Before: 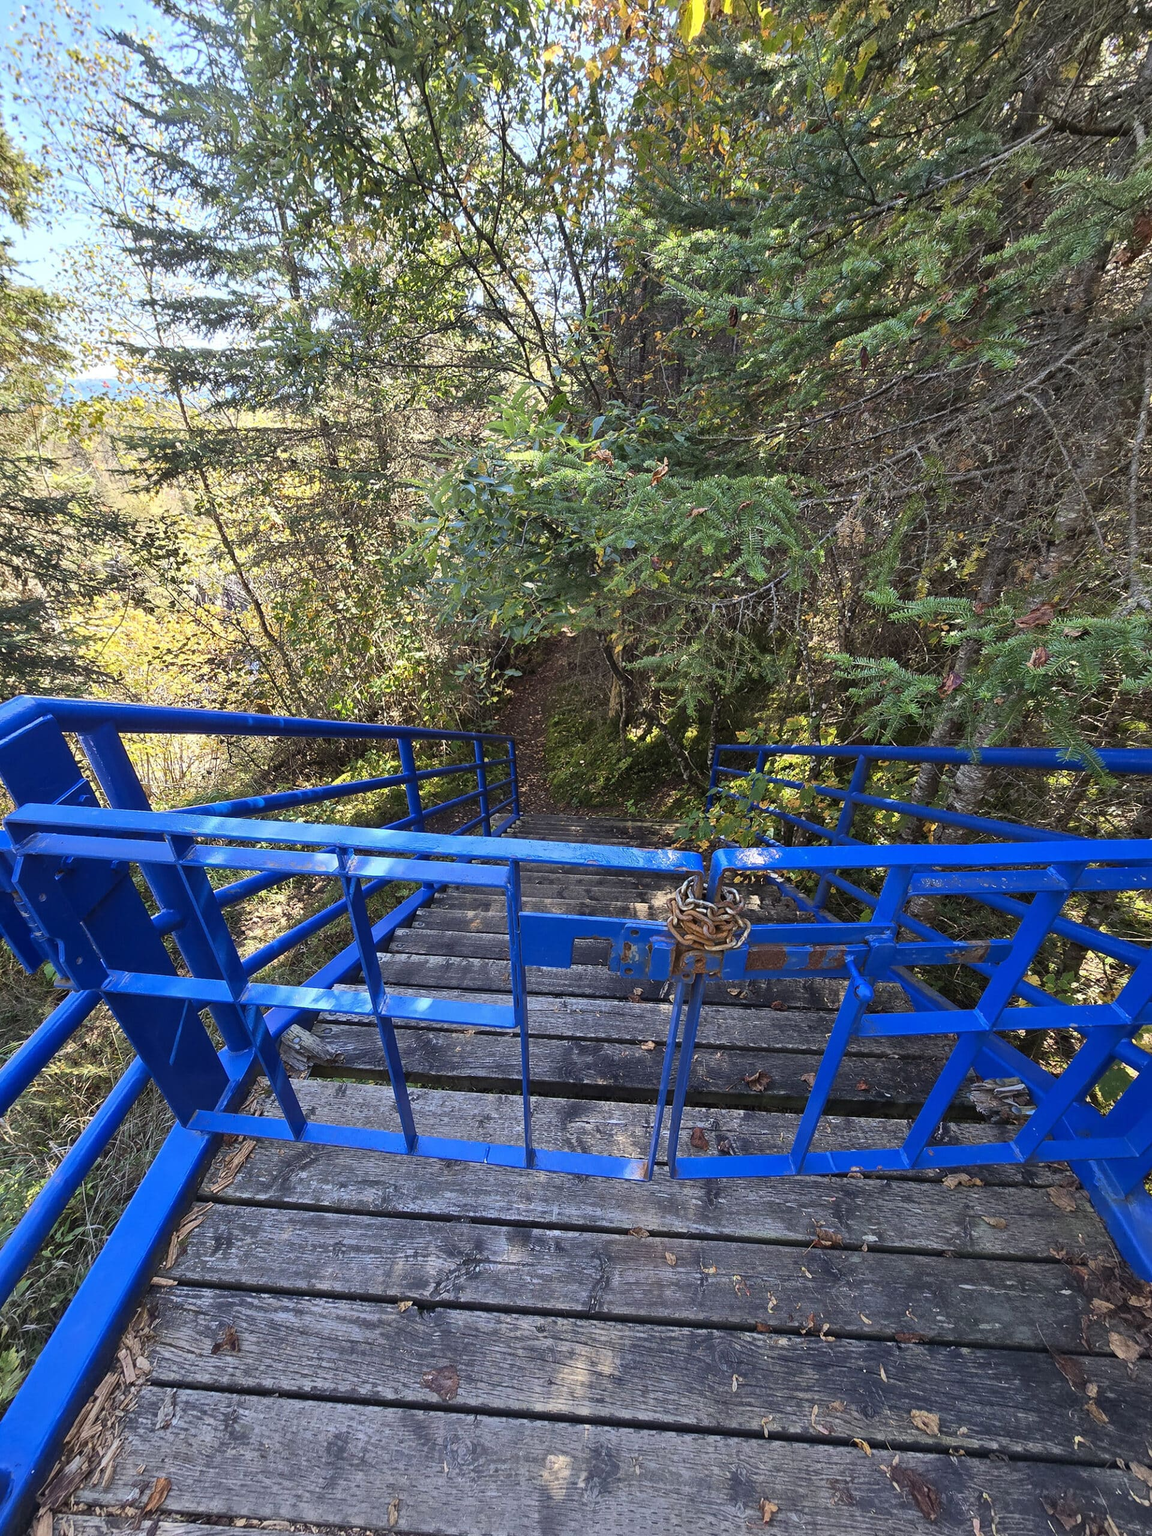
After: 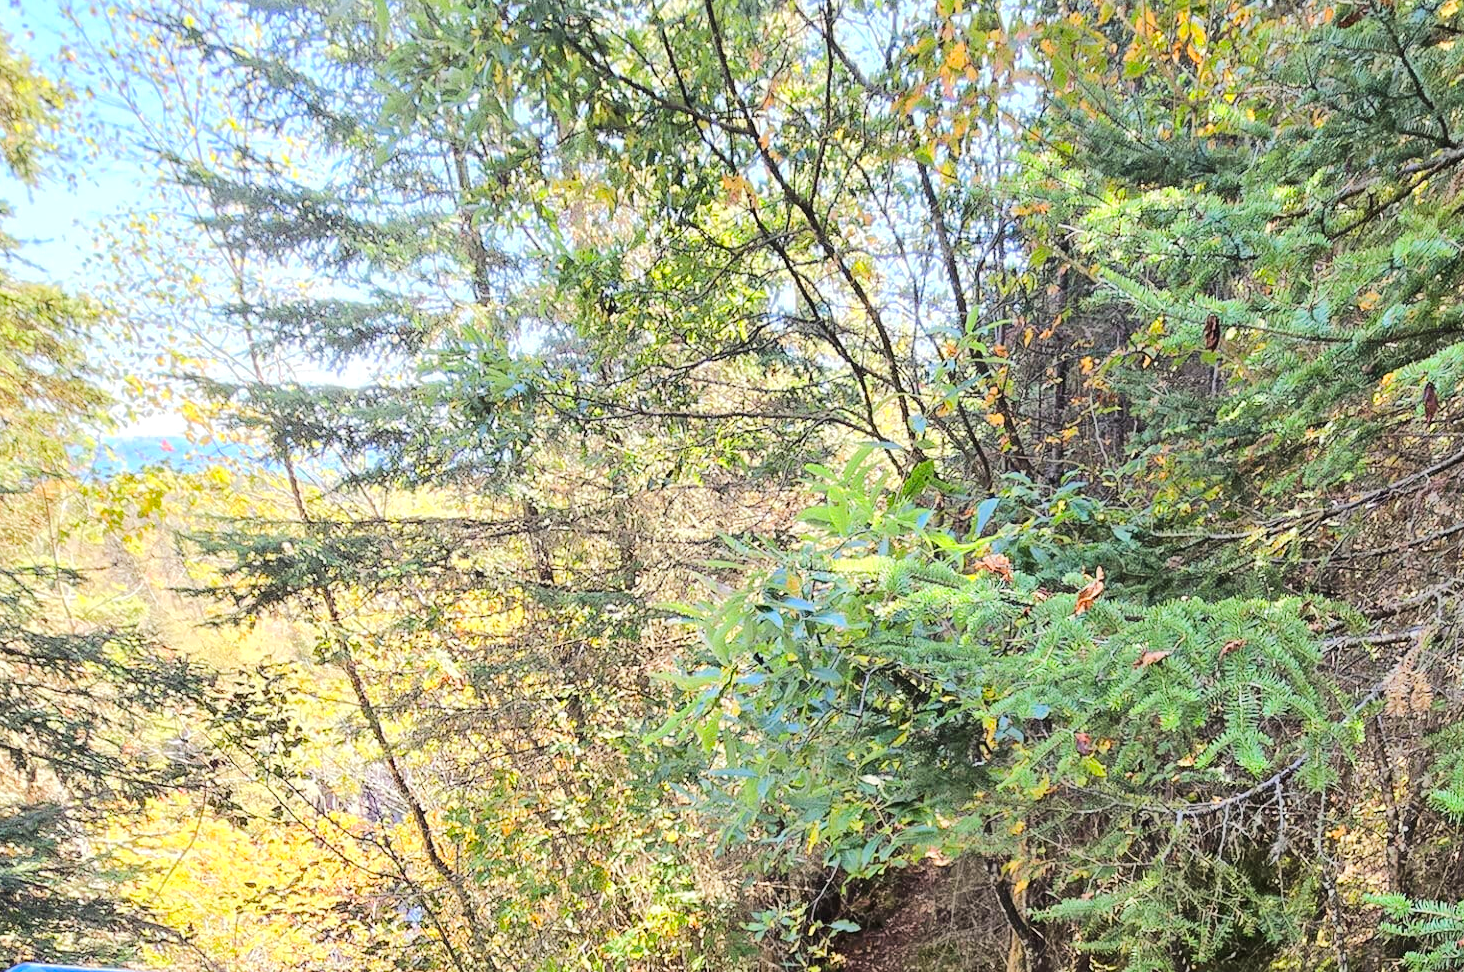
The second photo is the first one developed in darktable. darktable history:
crop: left 0.572%, top 7.634%, right 23.161%, bottom 54.377%
base curve: curves: ch0 [(0, 0) (0.262, 0.32) (0.722, 0.705) (1, 1)]
tone equalizer: -7 EV 0.159 EV, -6 EV 0.602 EV, -5 EV 1.14 EV, -4 EV 1.3 EV, -3 EV 1.12 EV, -2 EV 0.6 EV, -1 EV 0.162 EV, edges refinement/feathering 500, mask exposure compensation -1.57 EV, preserve details no
